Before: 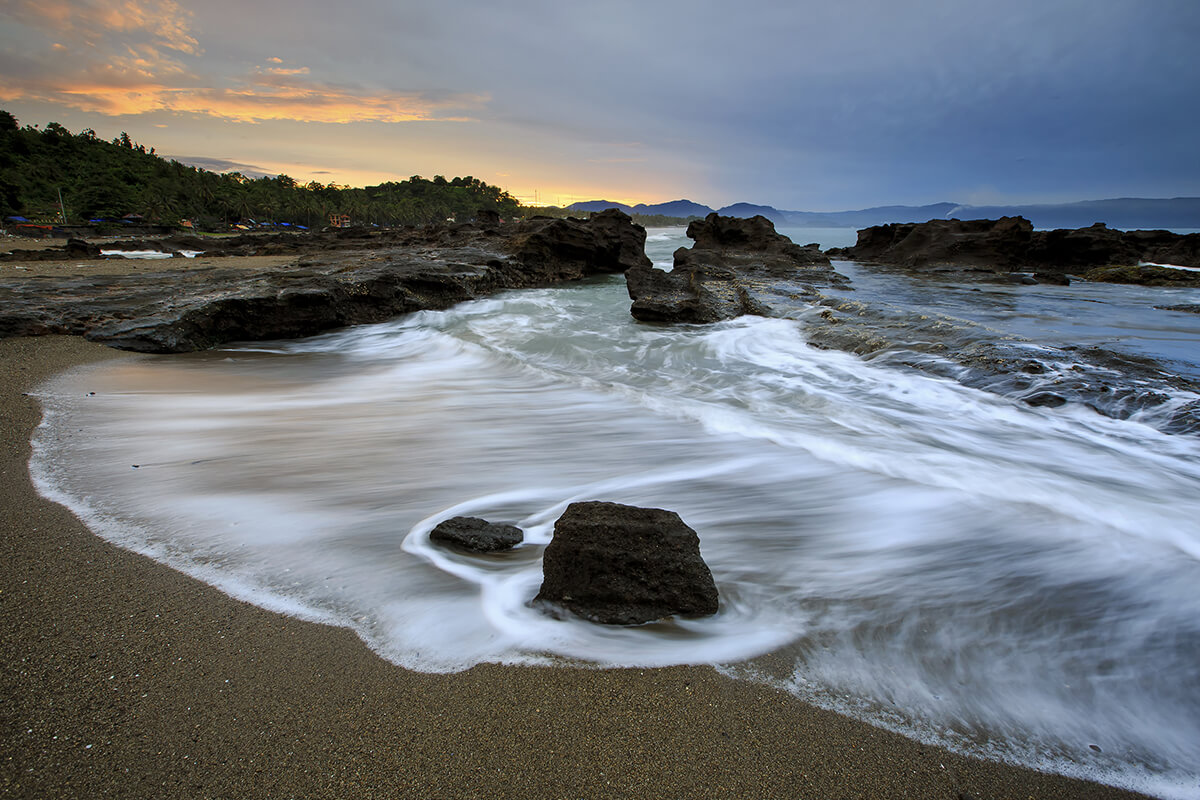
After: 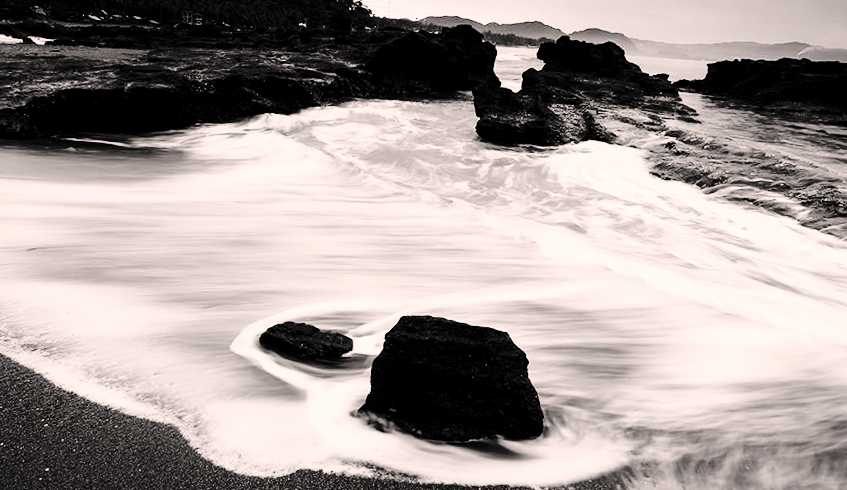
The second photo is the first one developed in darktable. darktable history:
crop and rotate: angle -3.98°, left 9.768%, top 20.431%, right 12.412%, bottom 12.016%
tone equalizer: -8 EV -0.749 EV, -7 EV -0.705 EV, -6 EV -0.574 EV, -5 EV -0.372 EV, -3 EV 0.396 EV, -2 EV 0.6 EV, -1 EV 0.679 EV, +0 EV 0.774 EV, mask exposure compensation -0.507 EV
exposure: black level correction 0.009, exposure -0.668 EV, compensate highlight preservation false
color correction: highlights a* 6.03, highlights b* 4.83
contrast brightness saturation: contrast 0.175, saturation 0.31
base curve: curves: ch0 [(0, 0) (0.028, 0.03) (0.105, 0.232) (0.387, 0.748) (0.754, 0.968) (1, 1)], preserve colors none
color calibration: output gray [0.21, 0.42, 0.37, 0], illuminant as shot in camera, x 0.358, y 0.373, temperature 4628.91 K
